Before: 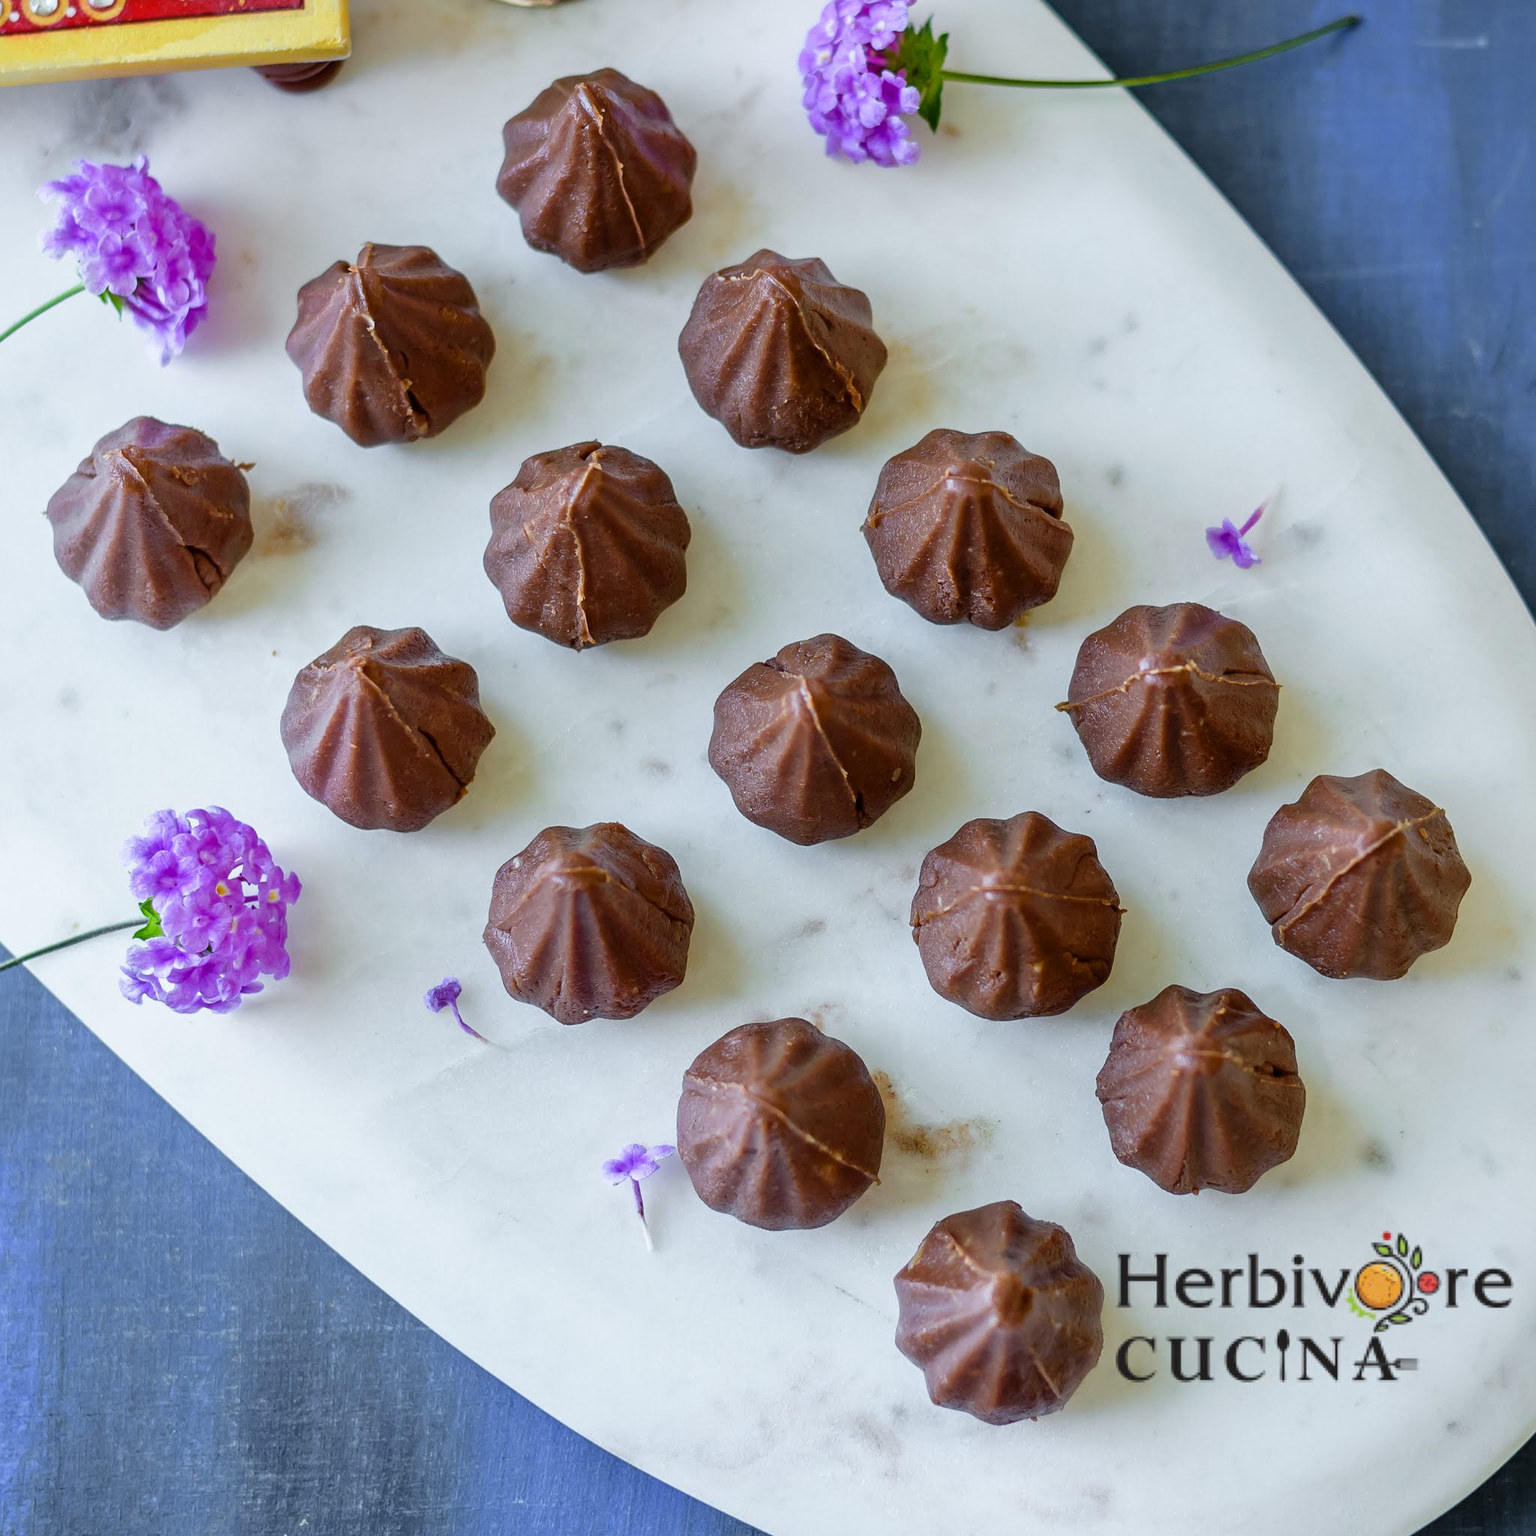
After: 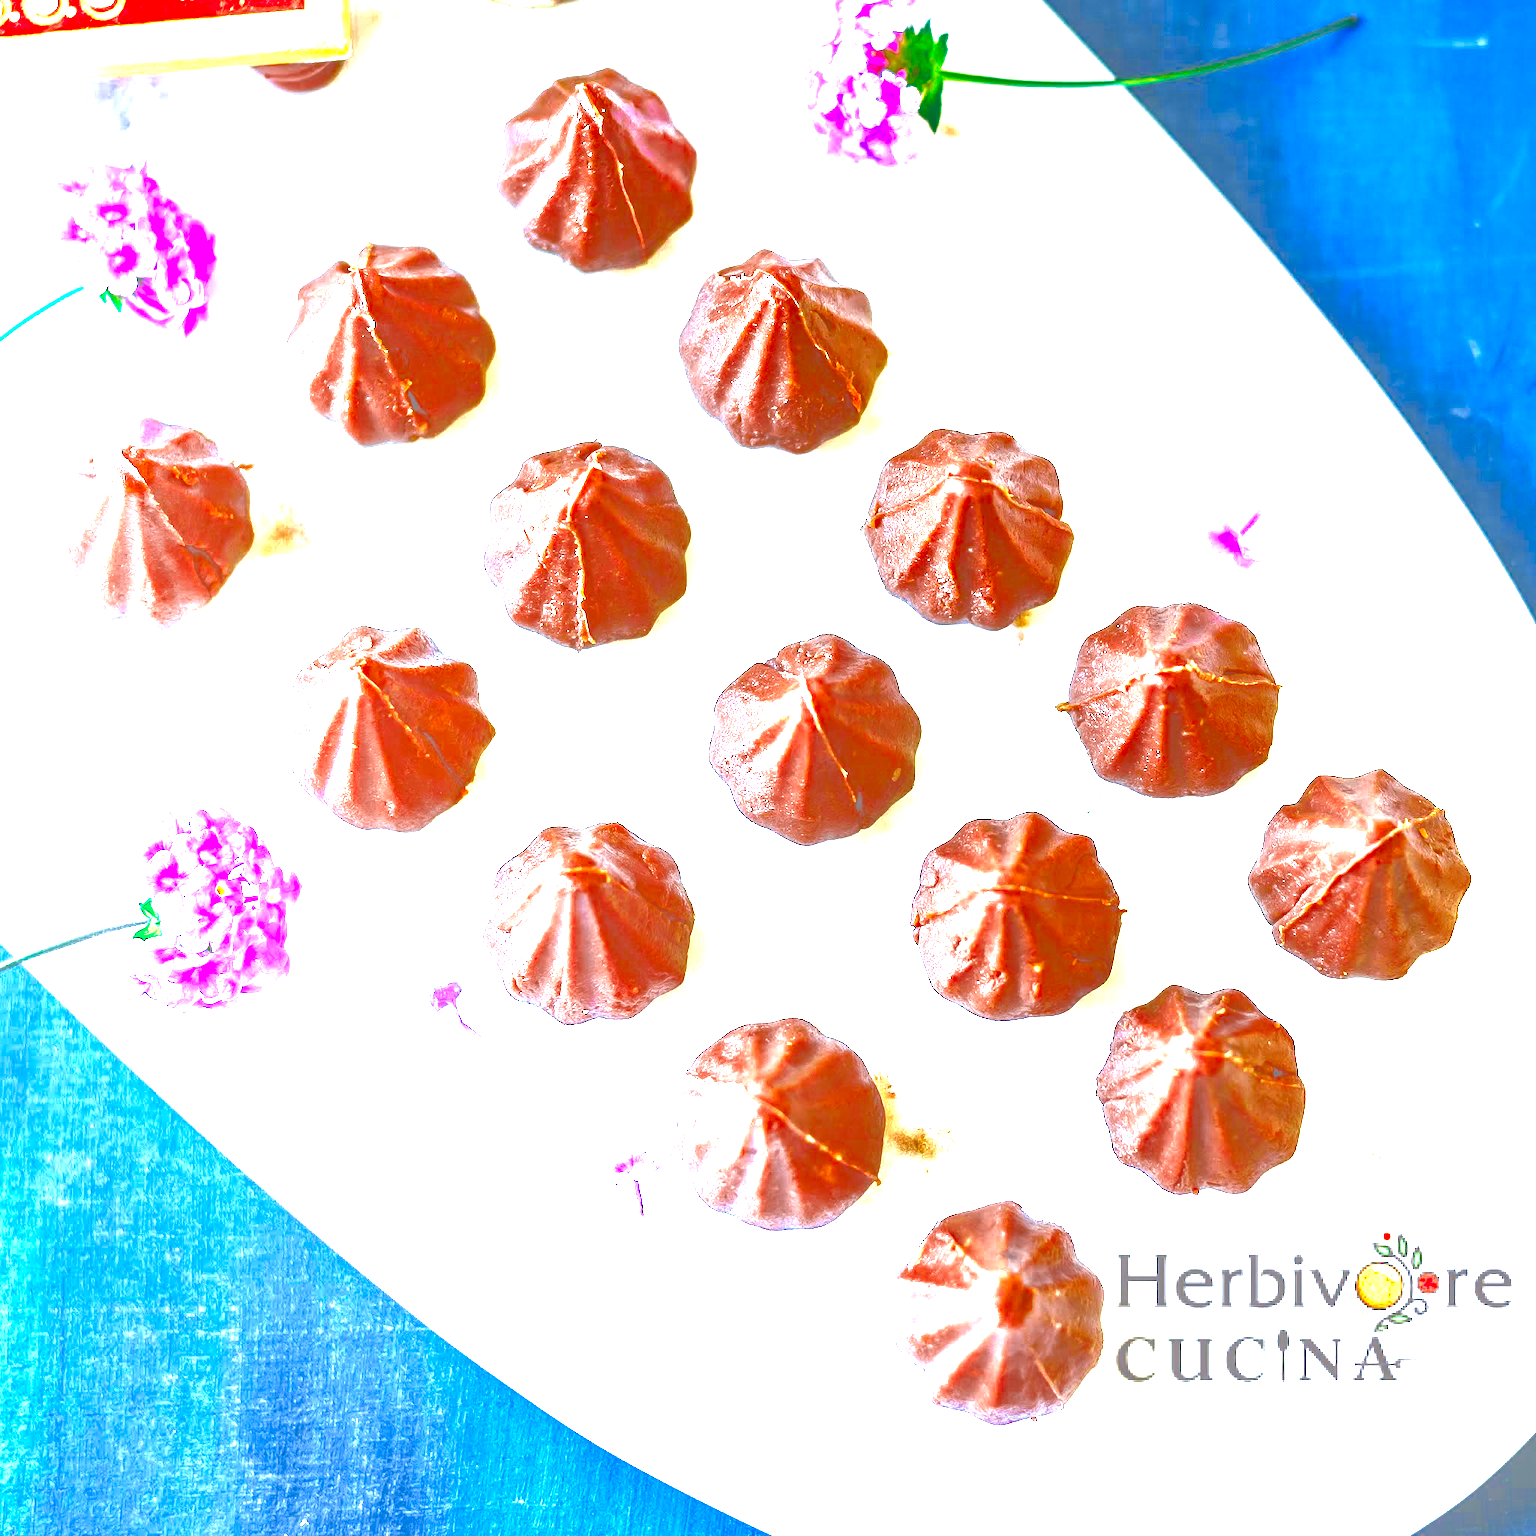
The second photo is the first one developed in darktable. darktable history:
color calibration: illuminant custom, x 0.348, y 0.366, temperature 4940.58 K
color zones: curves: ch0 [(0, 0.5) (0.125, 0.4) (0.25, 0.5) (0.375, 0.4) (0.5, 0.4) (0.625, 0.35) (0.75, 0.35) (0.875, 0.5)]; ch1 [(0, 0.35) (0.125, 0.45) (0.25, 0.35) (0.375, 0.35) (0.5, 0.35) (0.625, 0.35) (0.75, 0.45) (0.875, 0.35)]; ch2 [(0, 0.6) (0.125, 0.5) (0.25, 0.5) (0.375, 0.6) (0.5, 0.6) (0.625, 0.5) (0.75, 0.5) (0.875, 0.5)]
exposure: black level correction 0, exposure 1.975 EV, compensate exposure bias true, compensate highlight preservation false
local contrast: detail 110%
contrast brightness saturation: brightness -1, saturation 1
